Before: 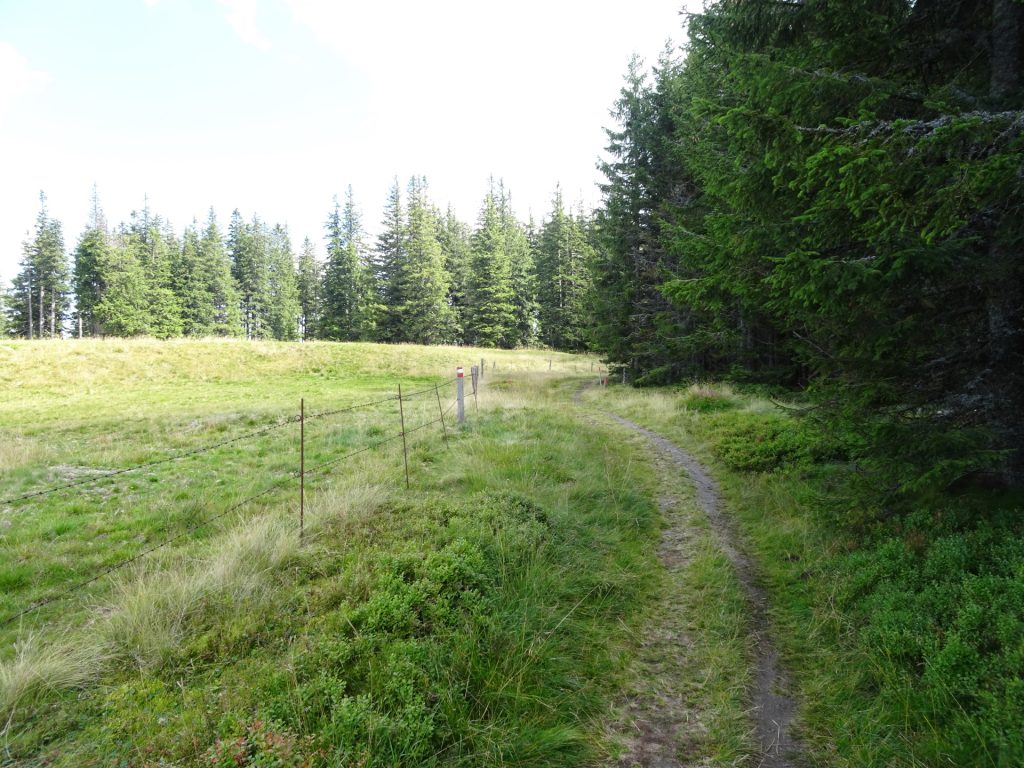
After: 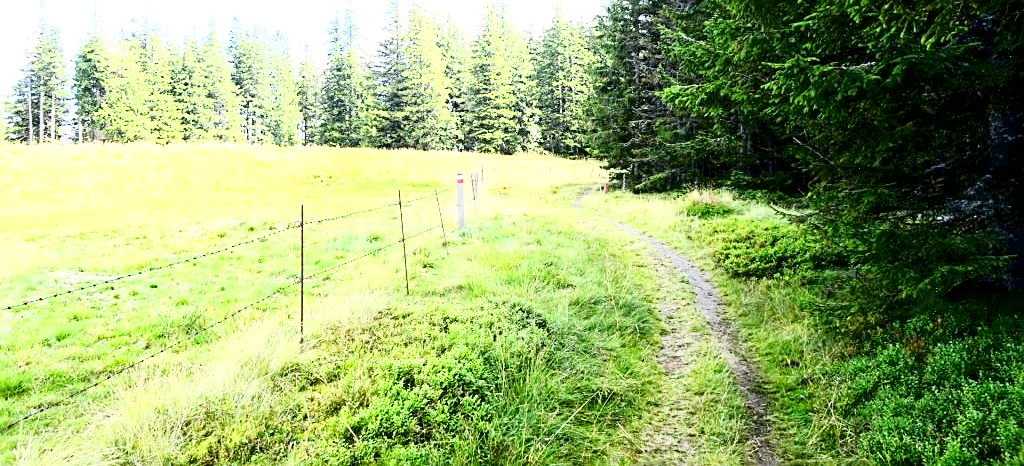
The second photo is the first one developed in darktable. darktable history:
contrast brightness saturation: contrast 0.217
sharpen: on, module defaults
crop and rotate: top 25.303%, bottom 13.925%
tone curve: curves: ch0 [(0, 0.005) (0.103, 0.097) (0.18, 0.22) (0.378, 0.482) (0.504, 0.631) (0.663, 0.801) (0.834, 0.914) (1, 0.971)]; ch1 [(0, 0) (0.172, 0.123) (0.324, 0.253) (0.396, 0.388) (0.478, 0.461) (0.499, 0.498) (0.522, 0.528) (0.604, 0.692) (0.704, 0.818) (1, 1)]; ch2 [(0, 0) (0.411, 0.424) (0.496, 0.5) (0.515, 0.519) (0.555, 0.585) (0.628, 0.703) (1, 1)]
exposure: black level correction 0.008, exposure 0.986 EV, compensate highlight preservation false
